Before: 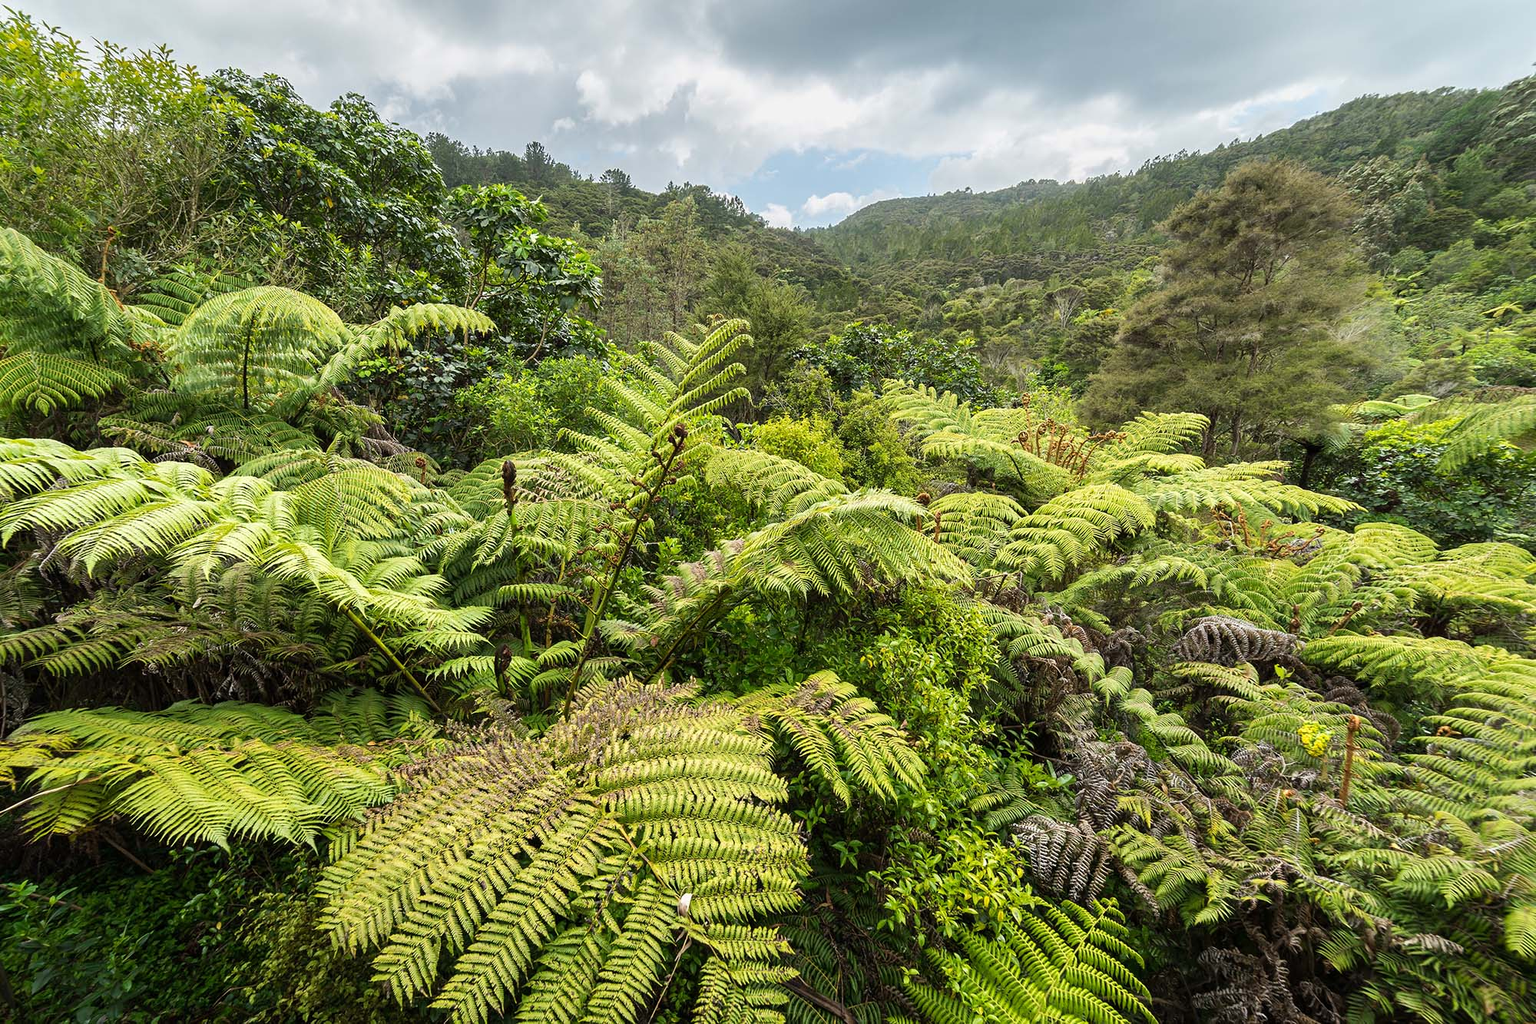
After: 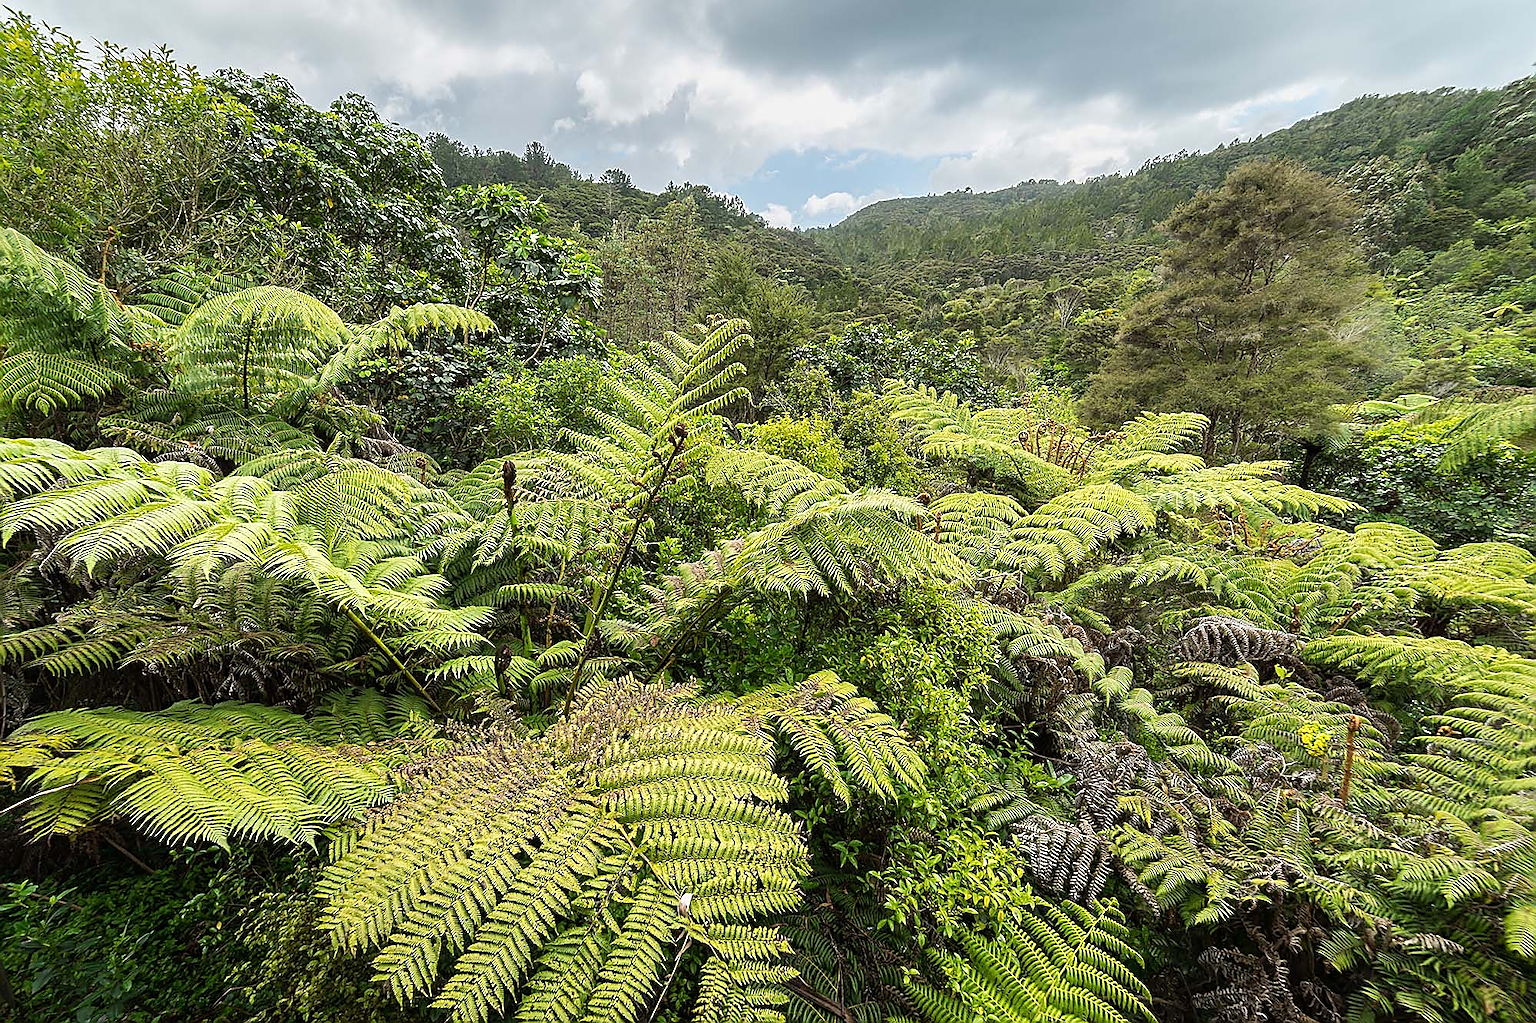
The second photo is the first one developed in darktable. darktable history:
sharpen: radius 1.4, amount 1.25, threshold 0.7
rgb levels: preserve colors max RGB
